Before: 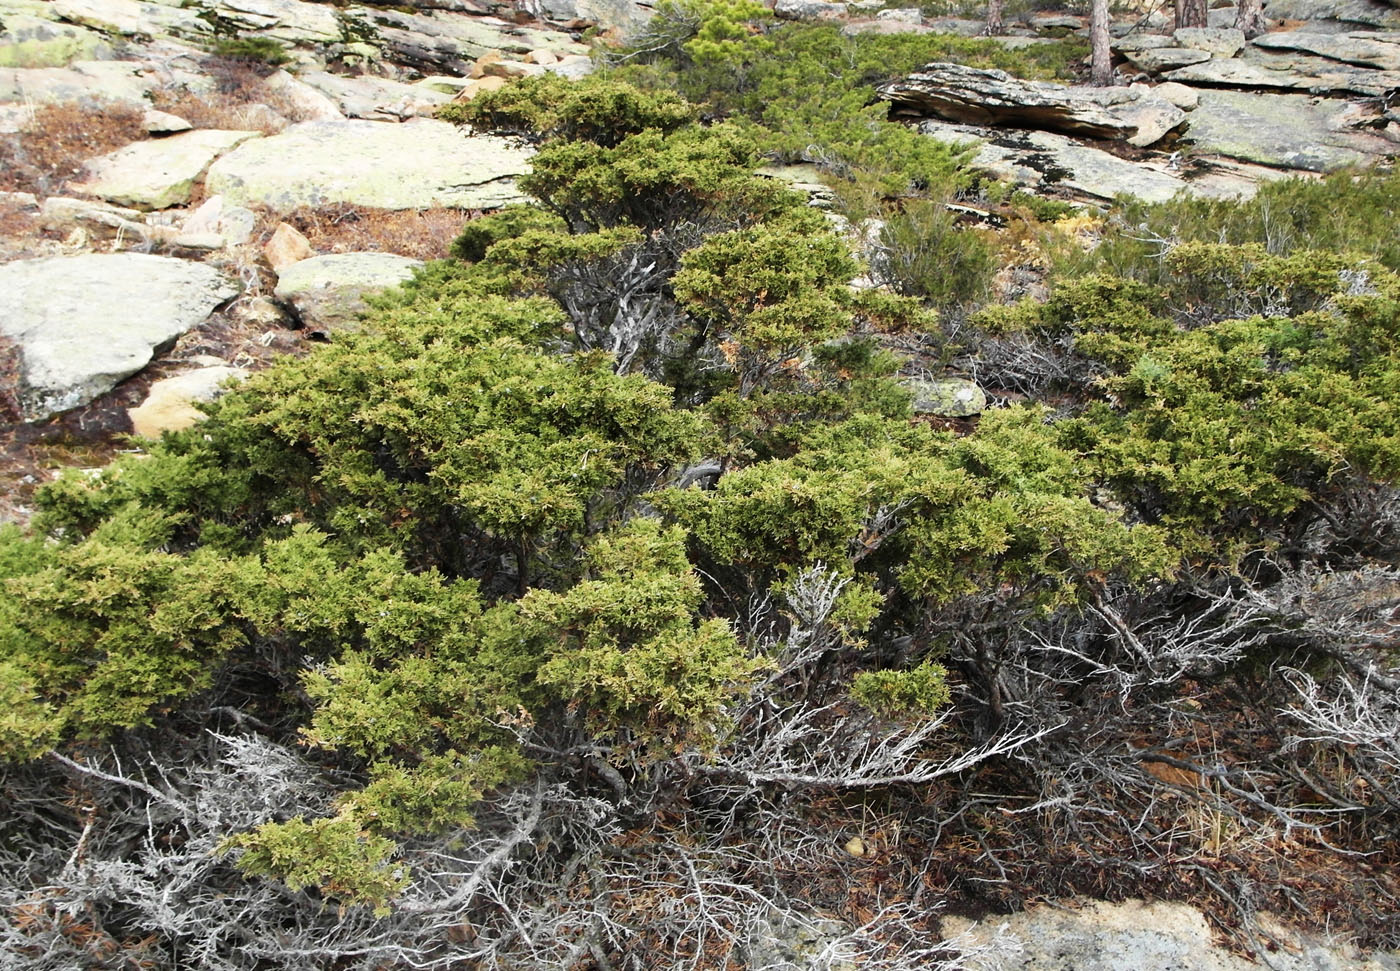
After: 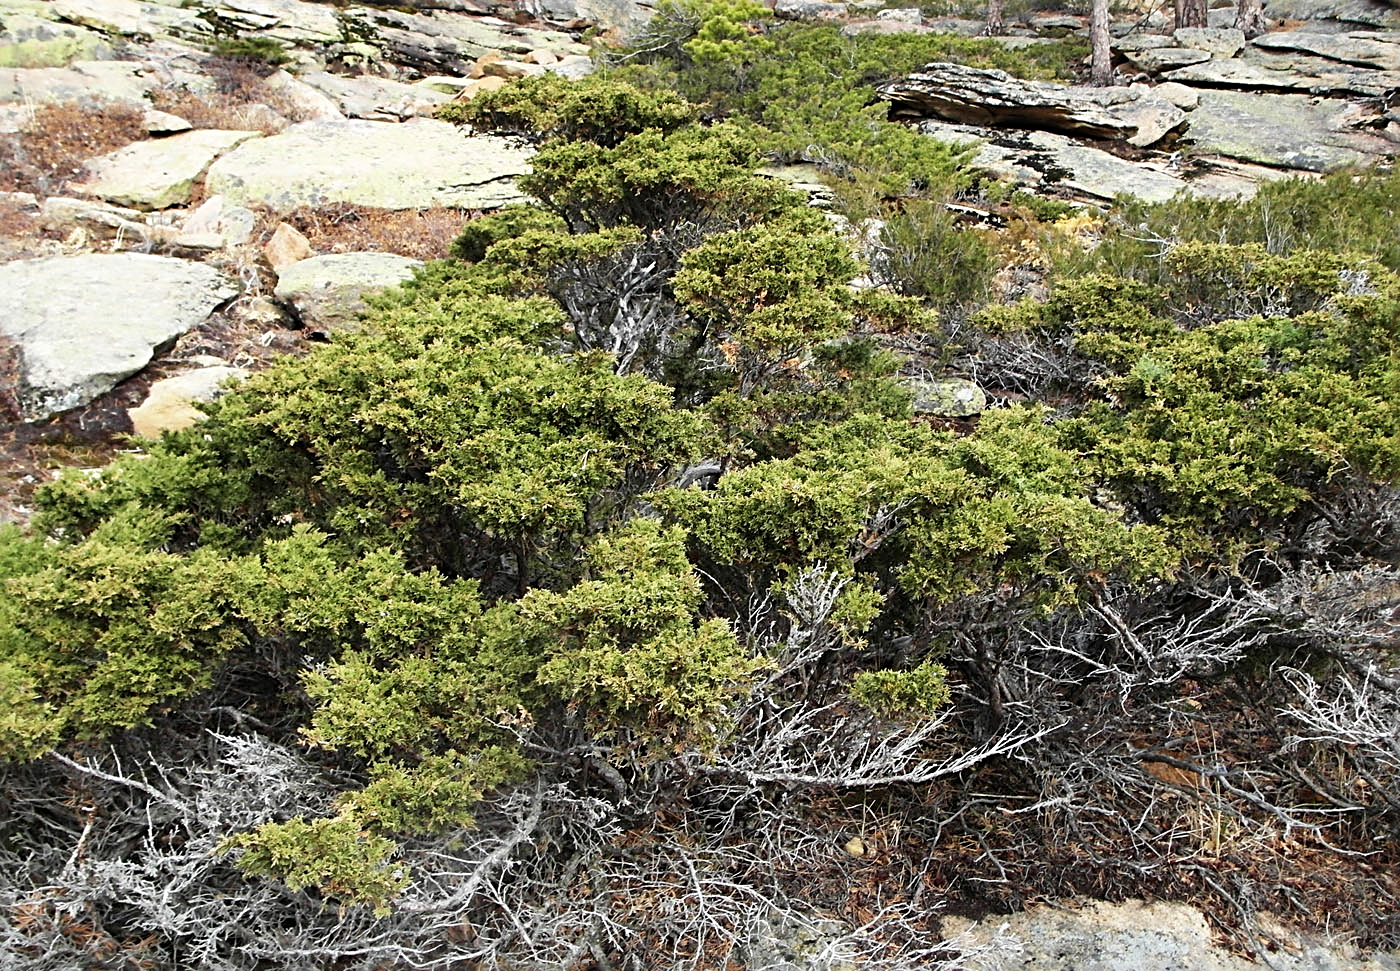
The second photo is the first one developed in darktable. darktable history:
sharpen: radius 3.087
